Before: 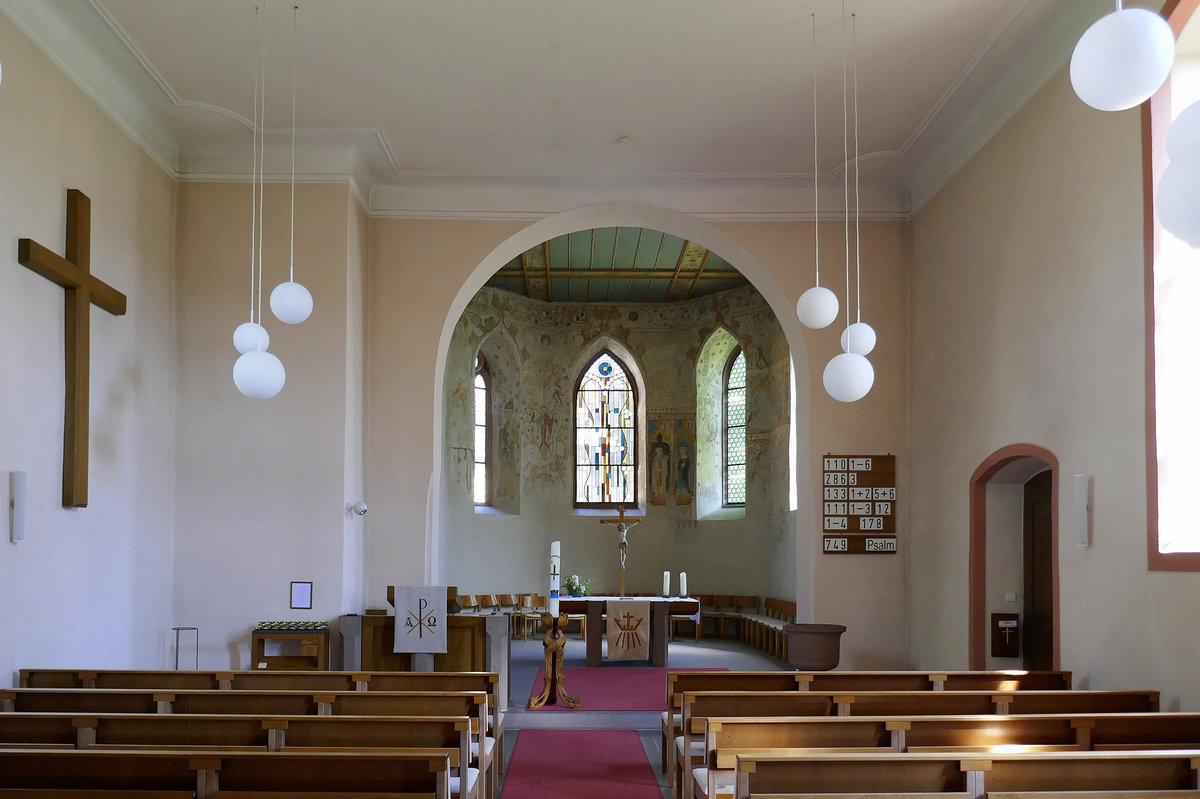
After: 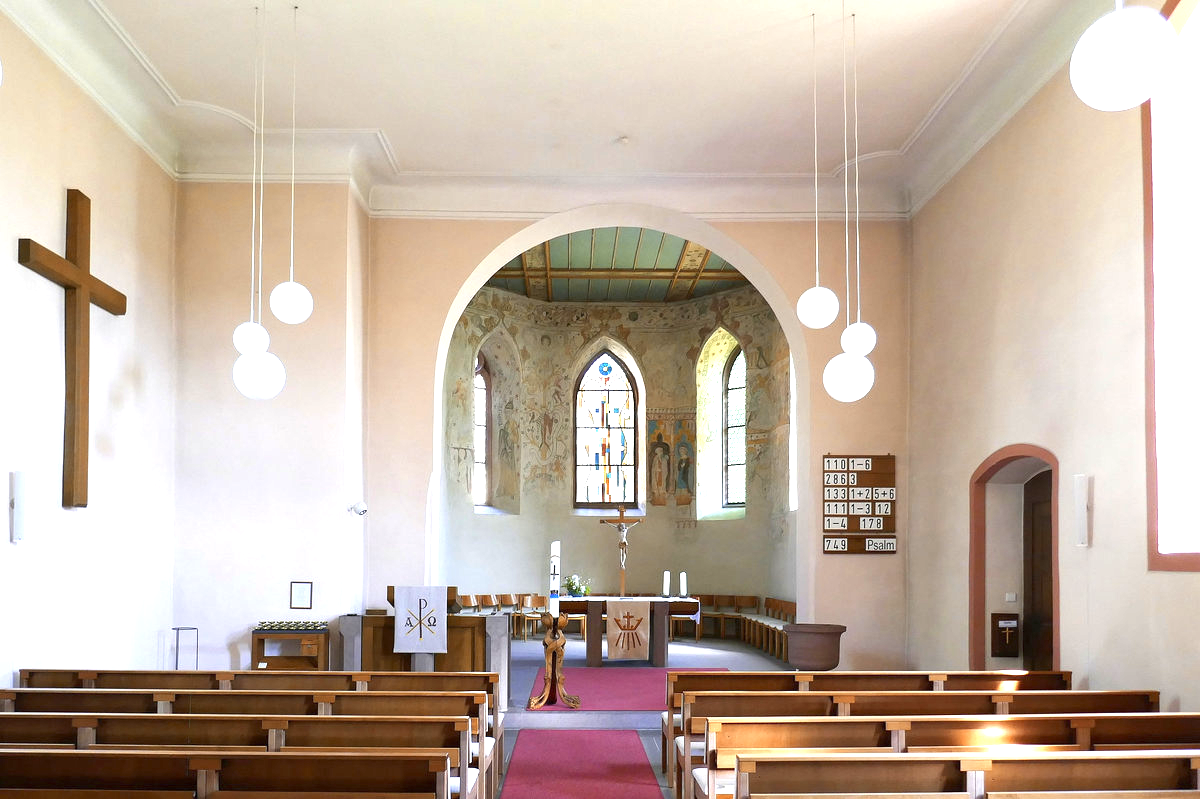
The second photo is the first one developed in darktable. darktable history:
exposure: exposure 1.507 EV, compensate highlight preservation false
color zones: curves: ch2 [(0, 0.5) (0.143, 0.5) (0.286, 0.416) (0.429, 0.5) (0.571, 0.5) (0.714, 0.5) (0.857, 0.5) (1, 0.5)]
